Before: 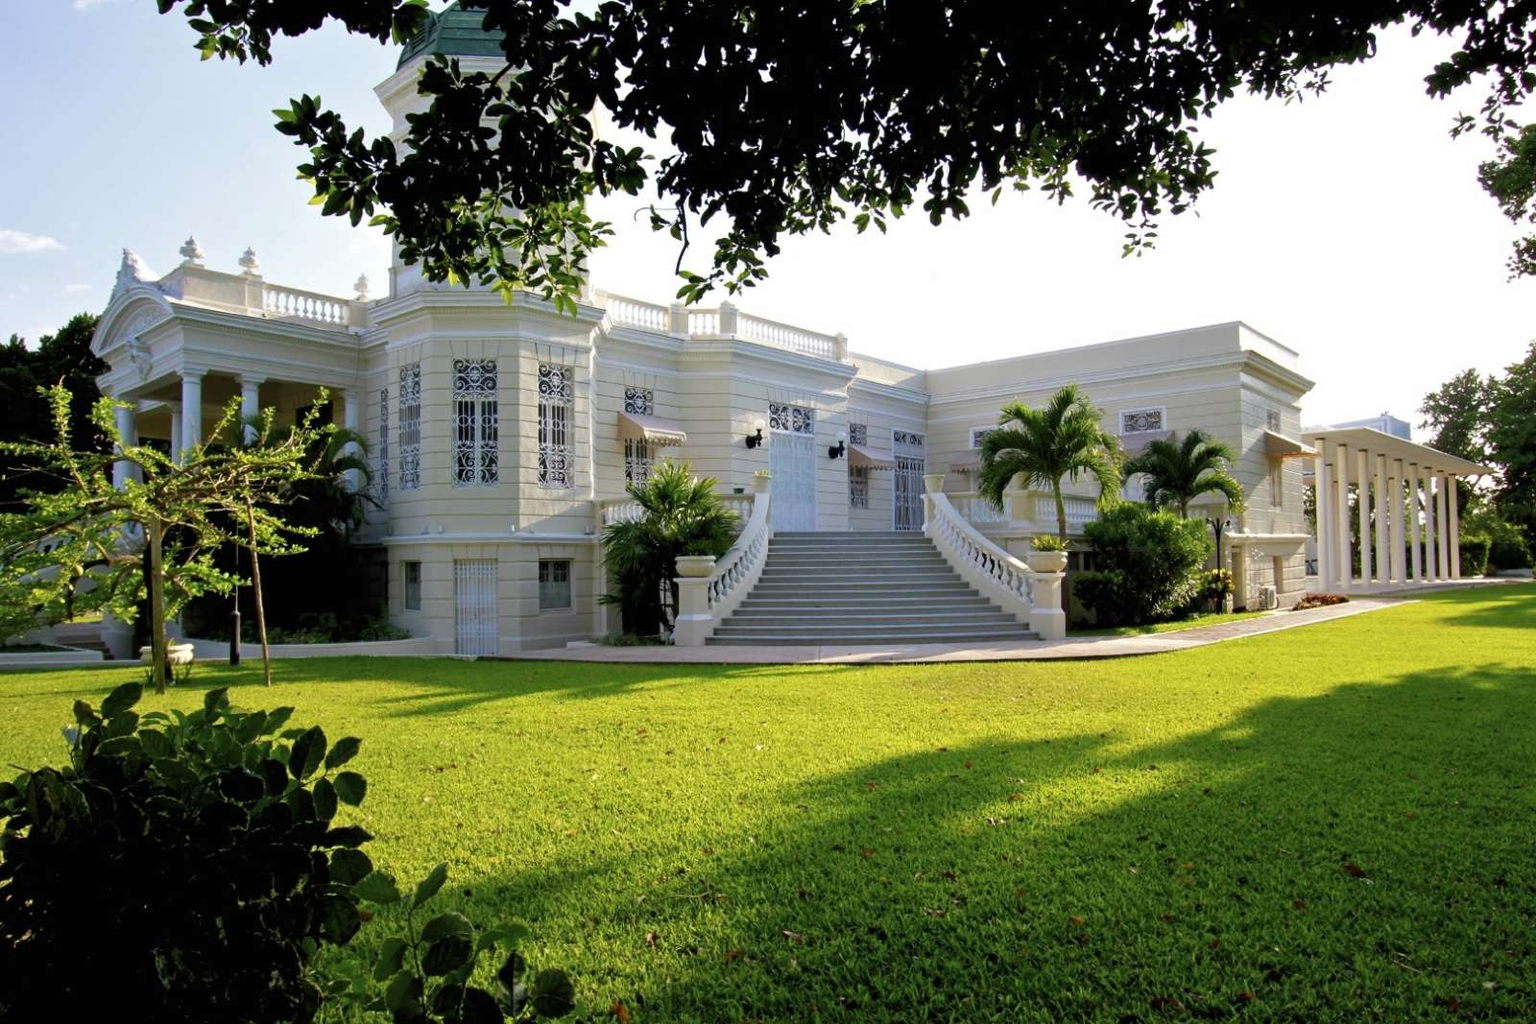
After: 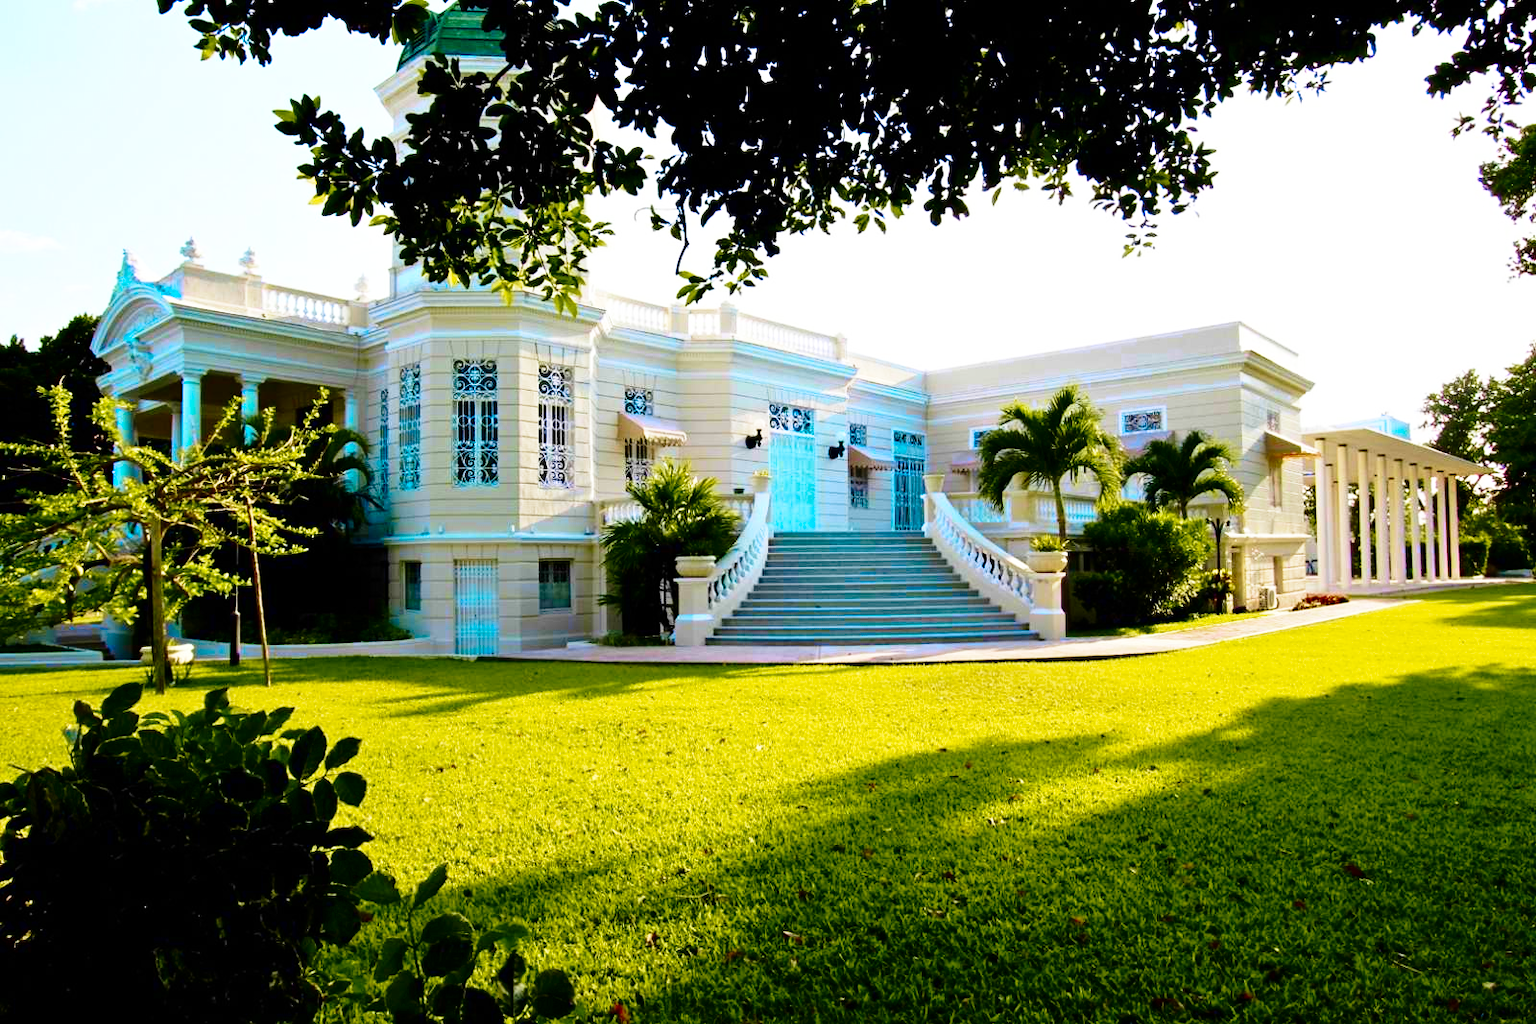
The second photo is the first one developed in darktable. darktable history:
color zones: curves: ch0 [(0.254, 0.492) (0.724, 0.62)]; ch1 [(0.25, 0.528) (0.719, 0.796)]; ch2 [(0, 0.472) (0.25, 0.5) (0.73, 0.184)]
base curve: curves: ch0 [(0, 0) (0.028, 0.03) (0.121, 0.232) (0.46, 0.748) (0.859, 0.968) (1, 1)], preserve colors none
velvia: strength 45%
contrast brightness saturation: contrast 0.12, brightness -0.12, saturation 0.2
